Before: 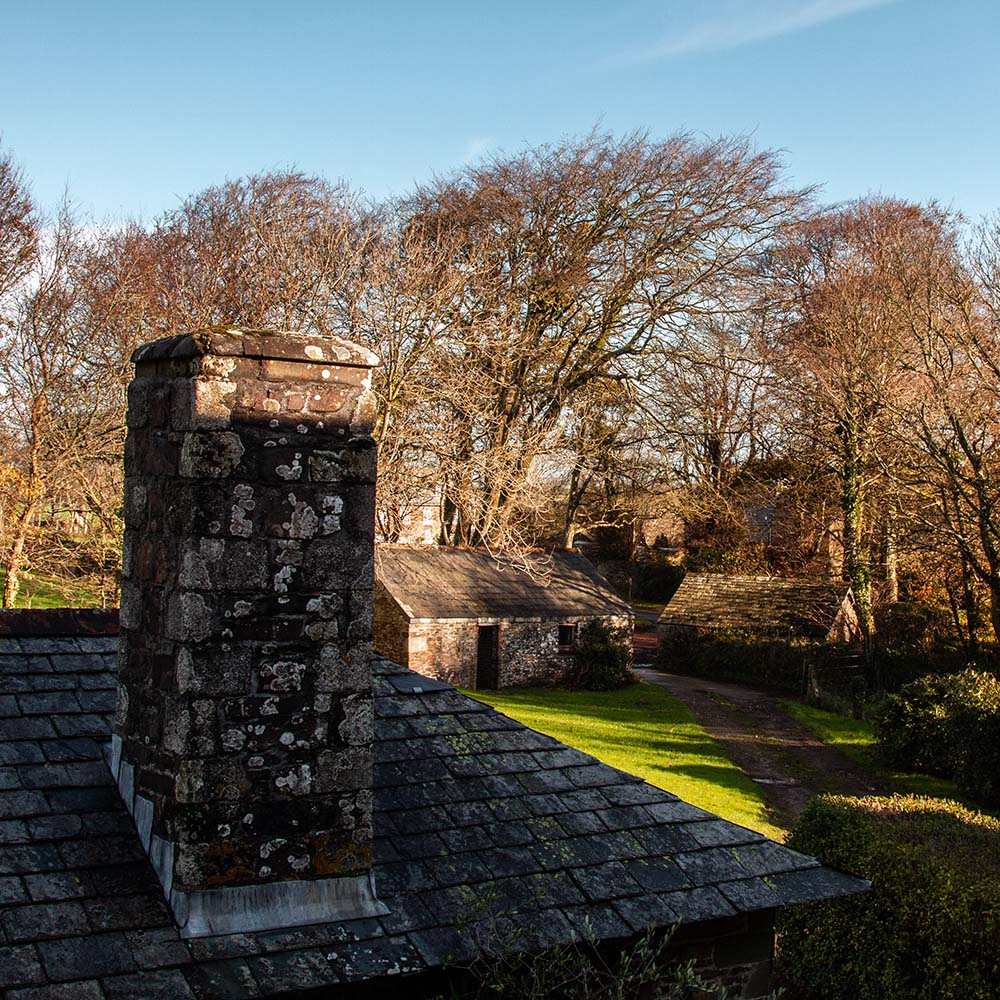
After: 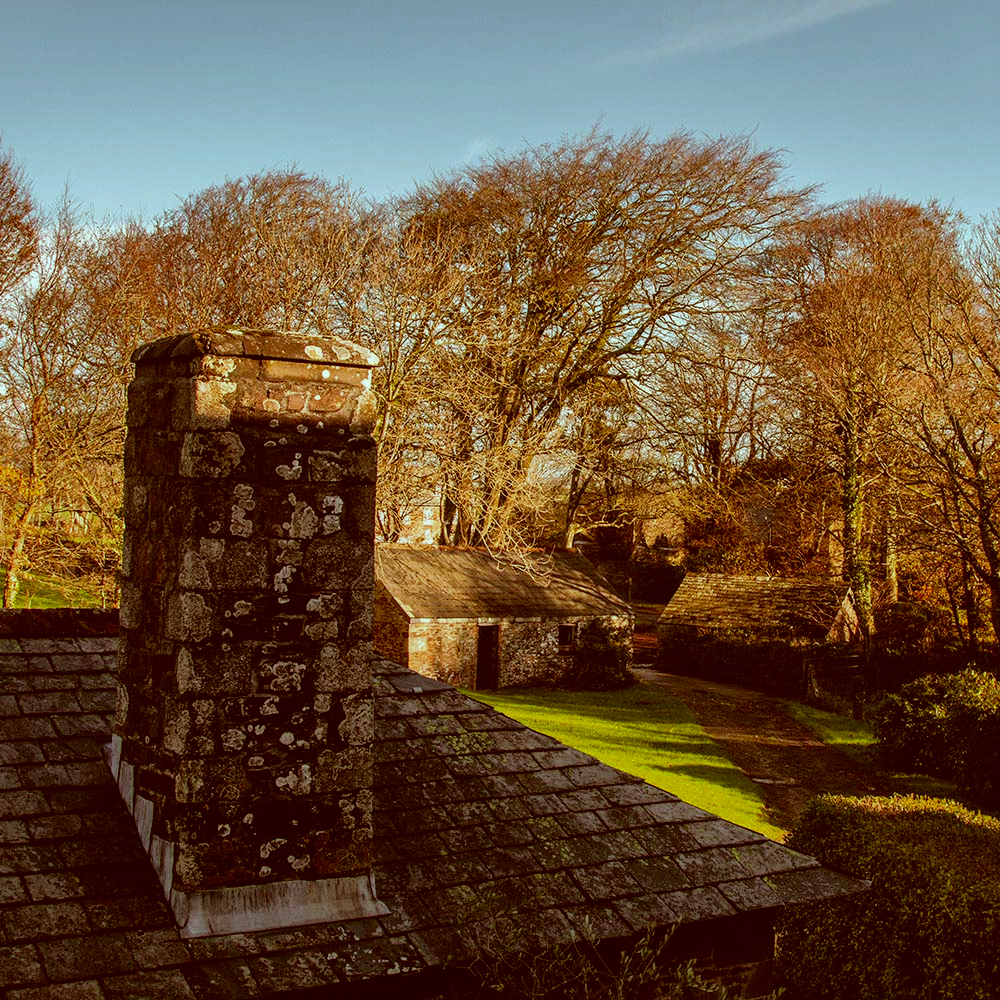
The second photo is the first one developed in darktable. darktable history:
shadows and highlights: shadows 40, highlights -60
rgb levels: mode RGB, independent channels, levels [[0, 0.5, 1], [0, 0.521, 1], [0, 0.536, 1]]
color correction: highlights a* -5.94, highlights b* 9.48, shadows a* 10.12, shadows b* 23.94
white balance: red 0.925, blue 1.046
